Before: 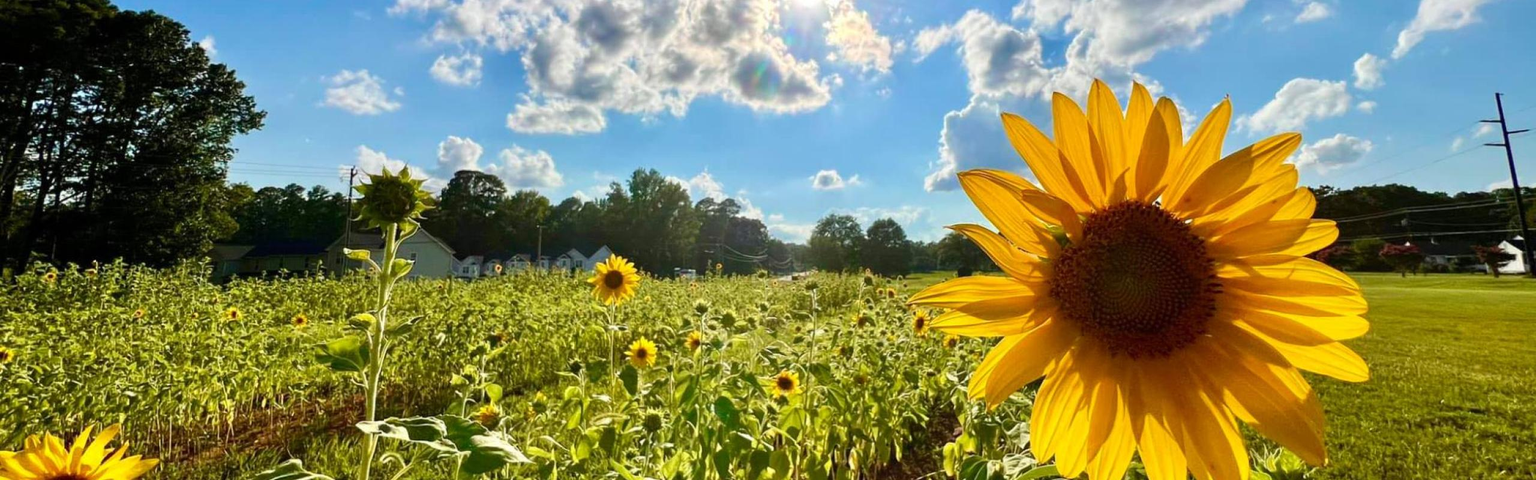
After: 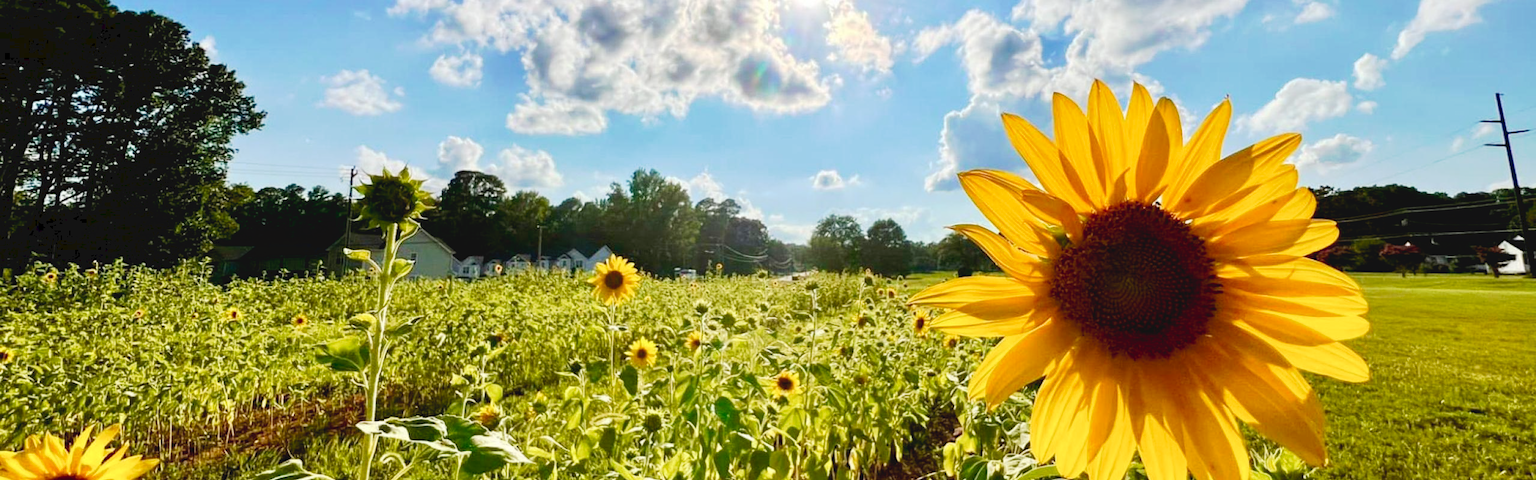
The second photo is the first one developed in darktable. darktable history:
white balance: emerald 1
tone curve: curves: ch0 [(0, 0) (0.003, 0.059) (0.011, 0.059) (0.025, 0.057) (0.044, 0.055) (0.069, 0.057) (0.1, 0.083) (0.136, 0.128) (0.177, 0.185) (0.224, 0.242) (0.277, 0.308) (0.335, 0.383) (0.399, 0.468) (0.468, 0.547) (0.543, 0.632) (0.623, 0.71) (0.709, 0.801) (0.801, 0.859) (0.898, 0.922) (1, 1)], preserve colors none
